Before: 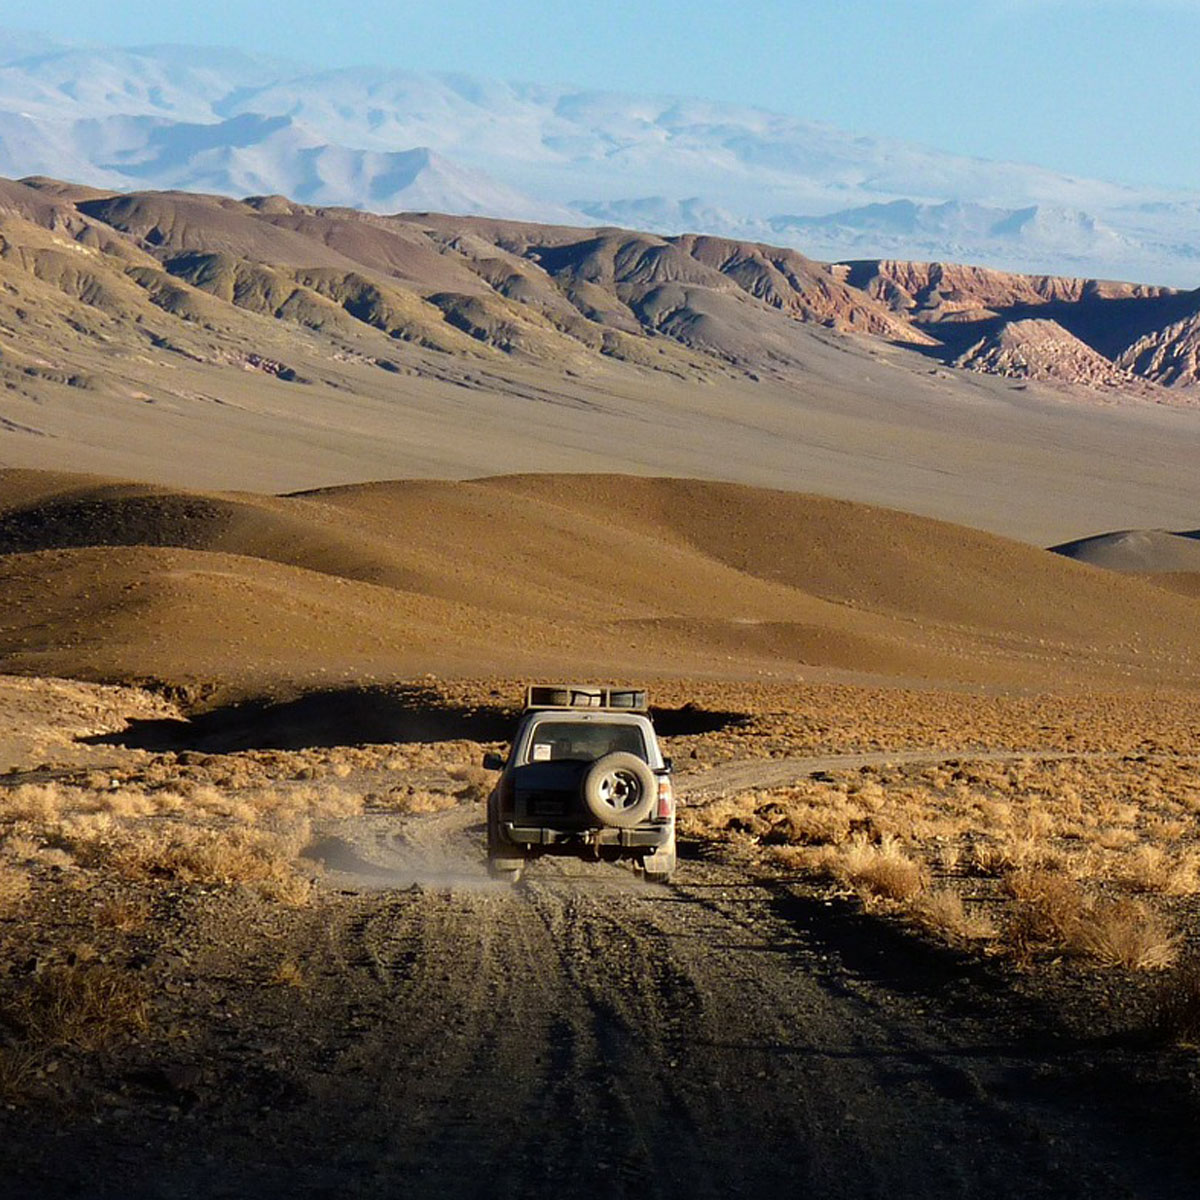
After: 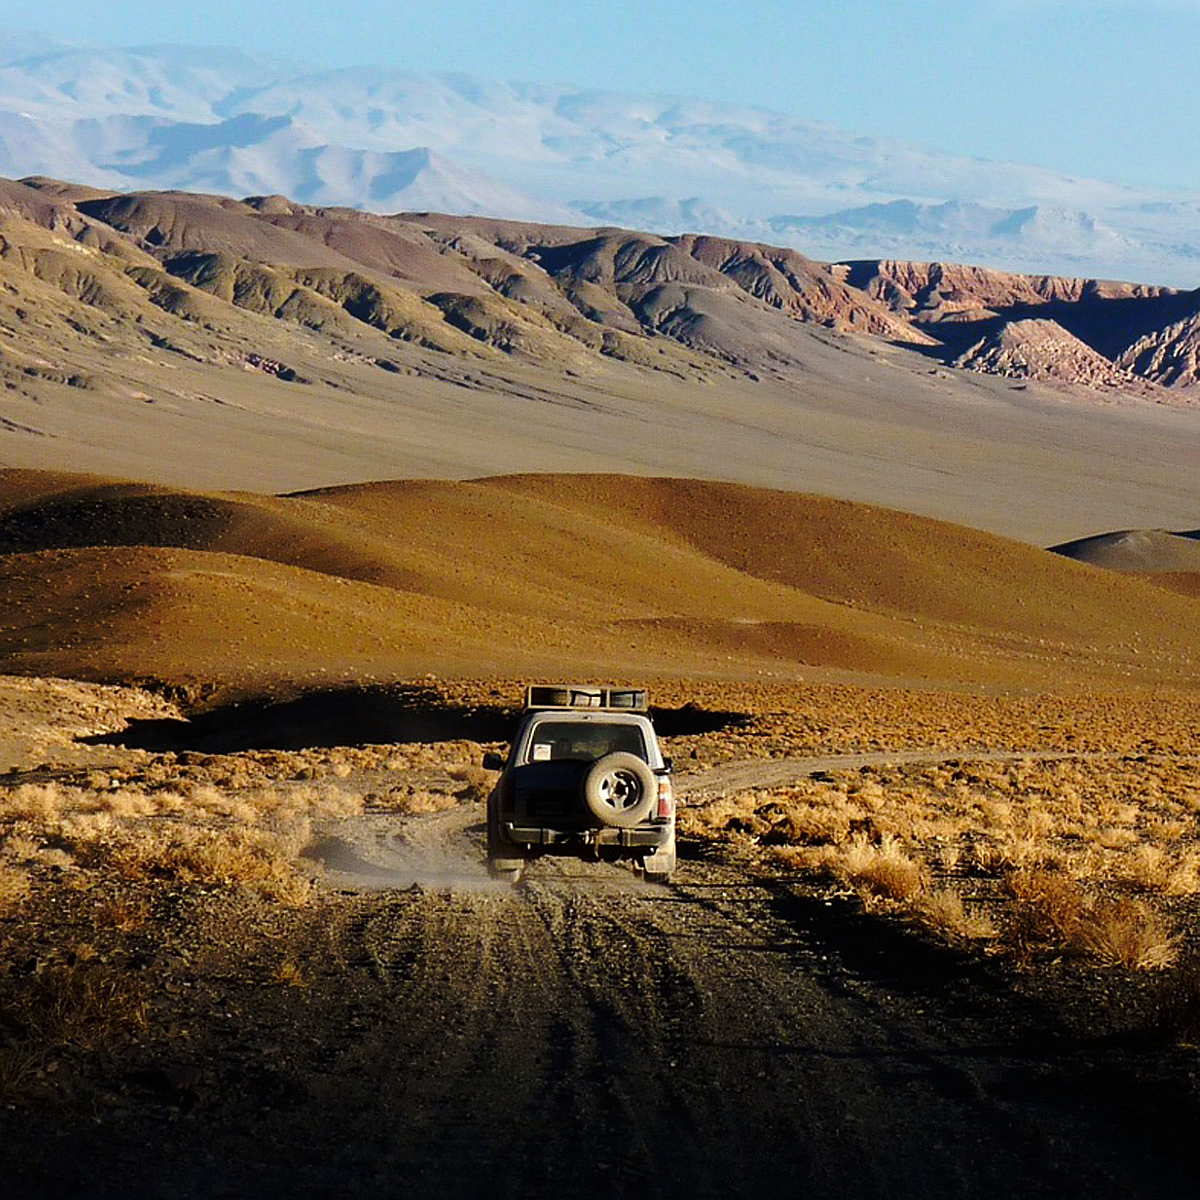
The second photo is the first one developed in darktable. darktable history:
sharpen: radius 1, threshold 1
exposure: compensate highlight preservation false
base curve: curves: ch0 [(0, 0) (0.073, 0.04) (0.157, 0.139) (0.492, 0.492) (0.758, 0.758) (1, 1)], preserve colors none
